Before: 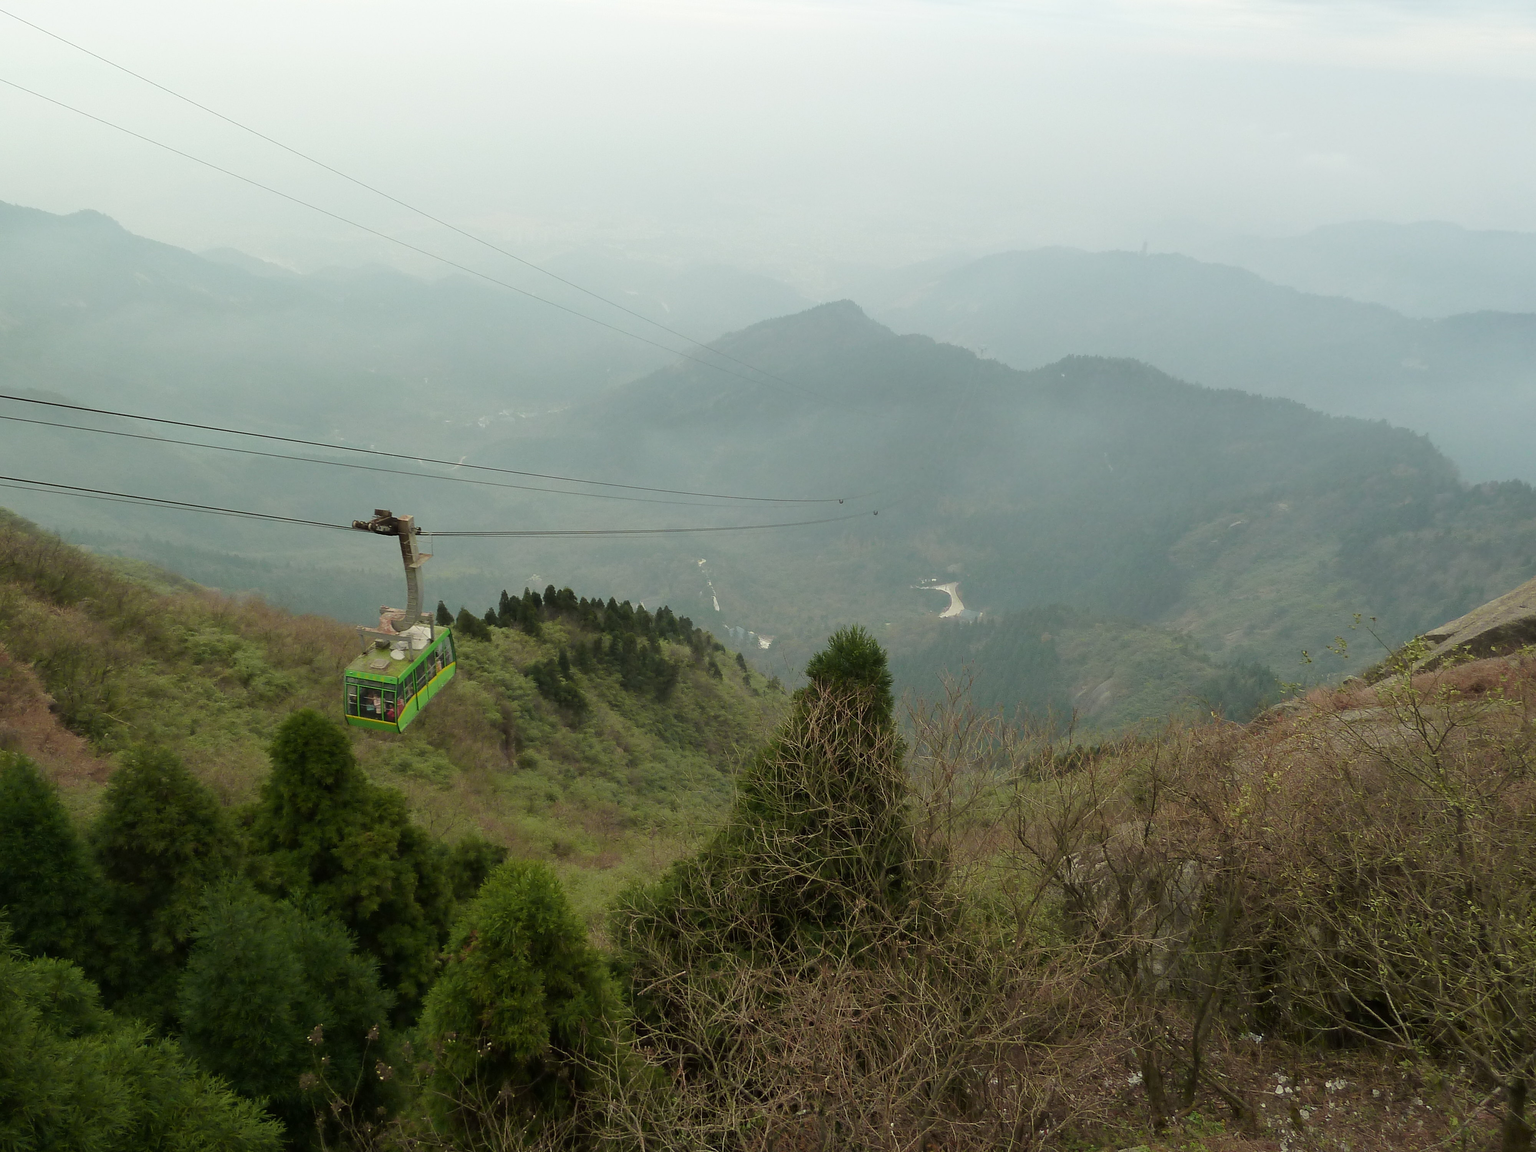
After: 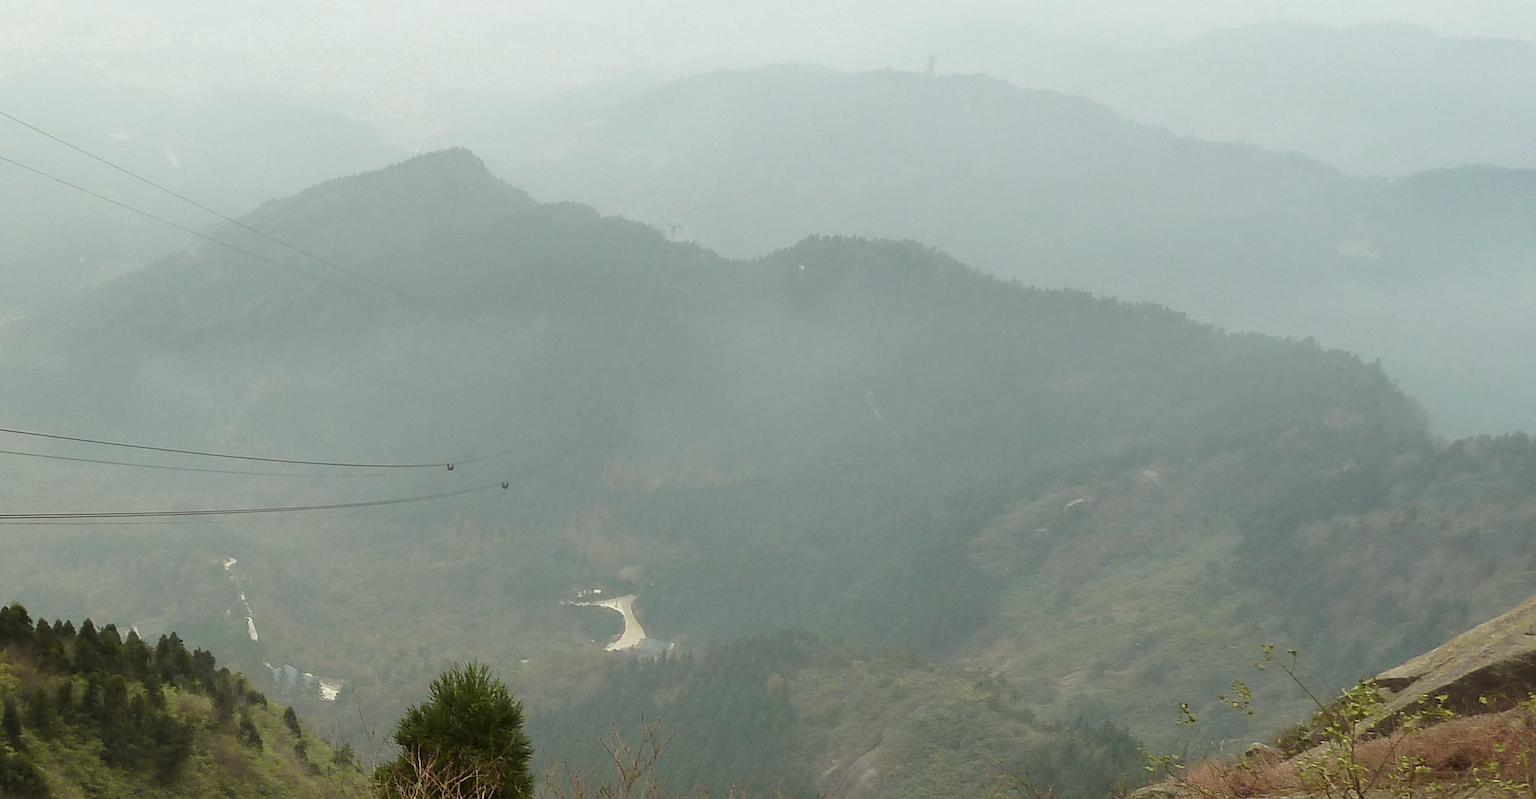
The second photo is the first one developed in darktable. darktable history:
crop: left 36.257%, top 17.961%, right 0.575%, bottom 38.229%
color balance rgb: power › luminance -3.533%, power › chroma 0.585%, power › hue 41.98°, shadows fall-off 102.532%, perceptual saturation grading › global saturation -2.246%, perceptual saturation grading › highlights -8.295%, perceptual saturation grading › mid-tones 7.629%, perceptual saturation grading › shadows 4.35%, perceptual brilliance grading › highlights 9.348%, perceptual brilliance grading › mid-tones 5.387%, mask middle-gray fulcrum 22.484%, global vibrance 6.953%, saturation formula JzAzBz (2021)
